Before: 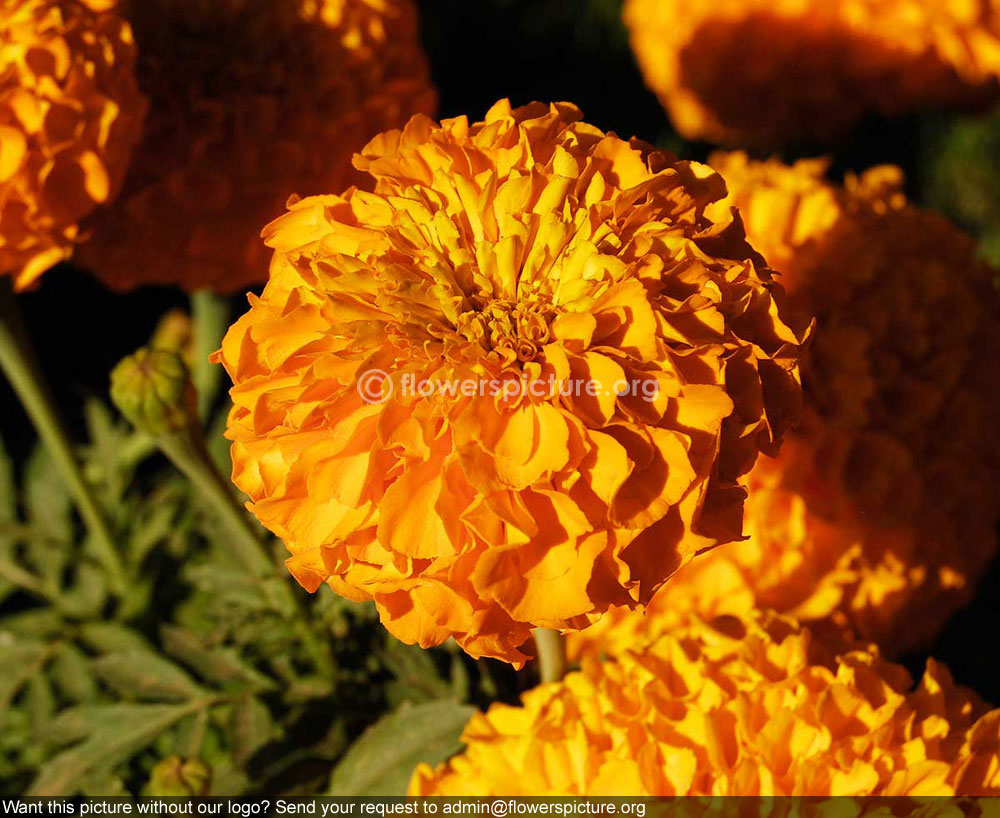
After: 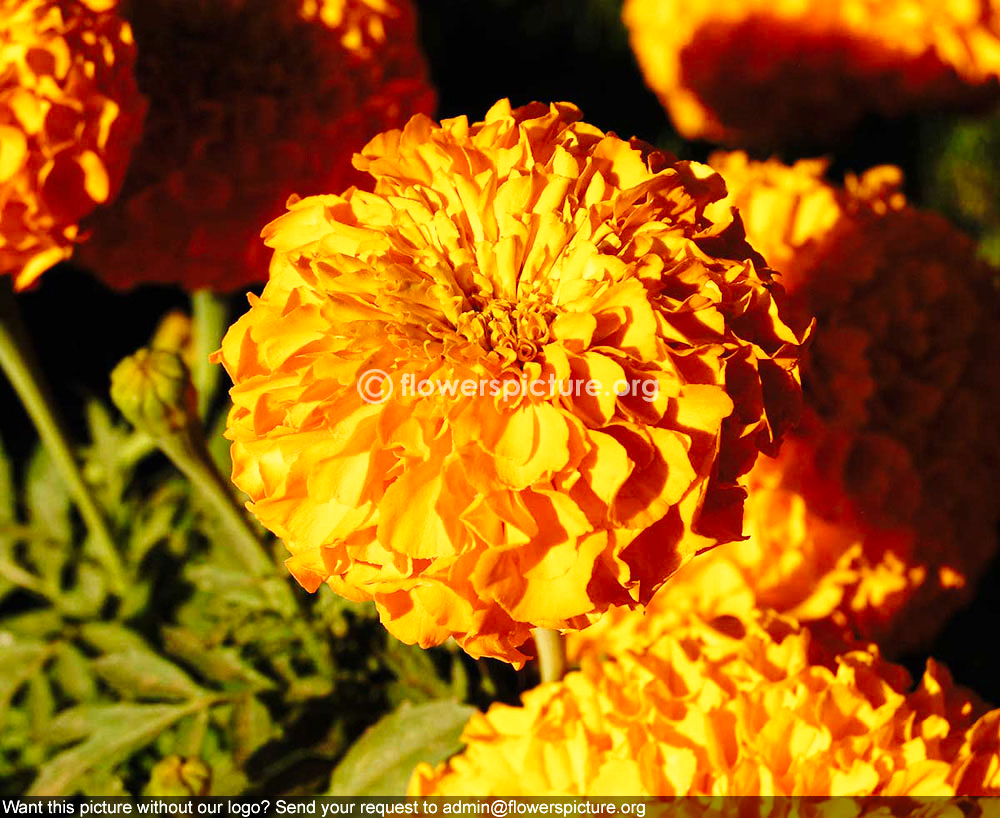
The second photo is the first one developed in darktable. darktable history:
color zones: curves: ch0 [(0.068, 0.464) (0.25, 0.5) (0.48, 0.508) (0.75, 0.536) (0.886, 0.476) (0.967, 0.456)]; ch1 [(0.066, 0.456) (0.25, 0.5) (0.616, 0.508) (0.746, 0.56) (0.934, 0.444)]
base curve: curves: ch0 [(0, 0) (0.028, 0.03) (0.121, 0.232) (0.46, 0.748) (0.859, 0.968) (1, 1)], preserve colors none
